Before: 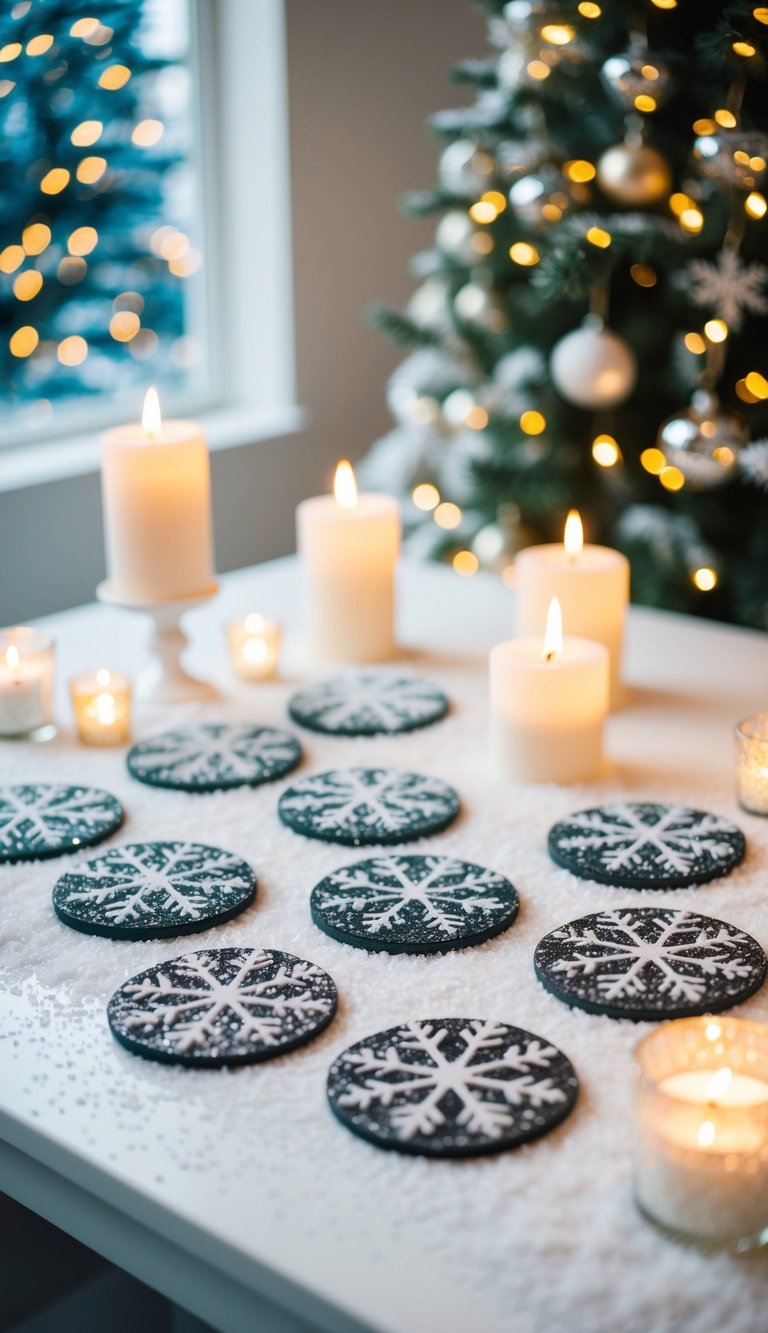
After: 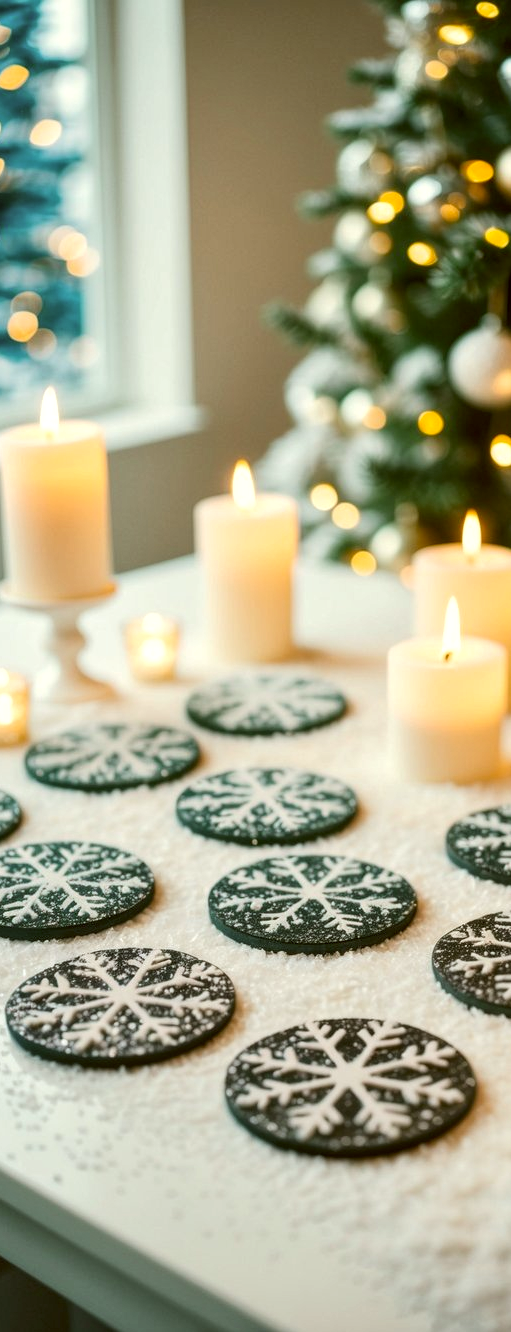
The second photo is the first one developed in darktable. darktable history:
contrast brightness saturation: contrast 0.1, brightness 0.03, saturation 0.09
local contrast: highlights 99%, shadows 86%, detail 160%, midtone range 0.2
color correction: highlights a* -1.43, highlights b* 10.12, shadows a* 0.395, shadows b* 19.35
crop and rotate: left 13.409%, right 19.924%
